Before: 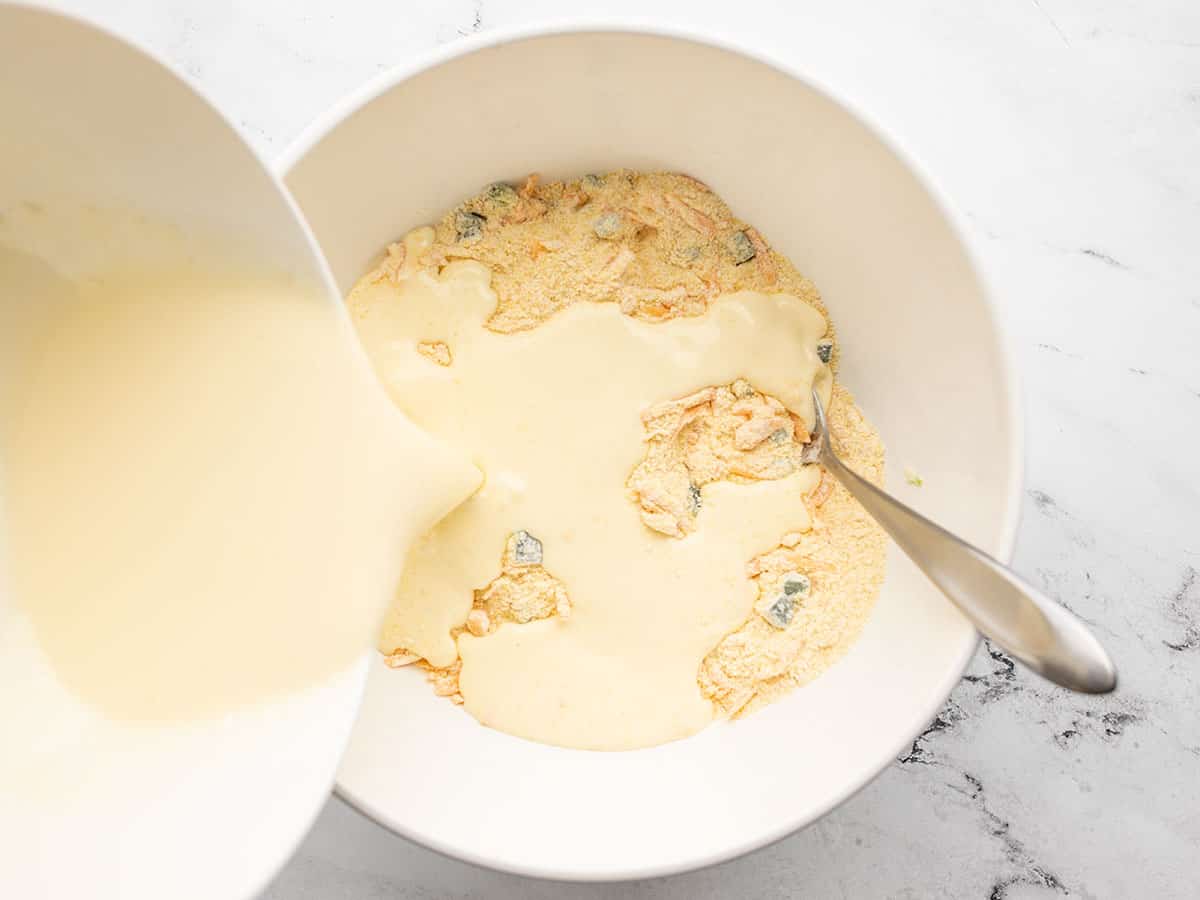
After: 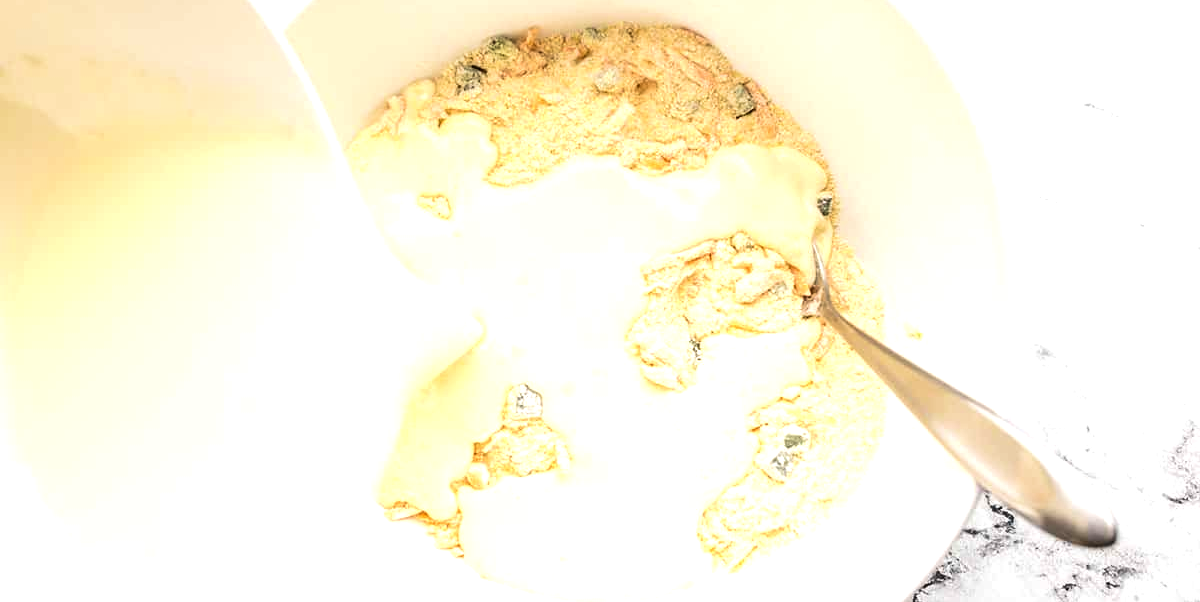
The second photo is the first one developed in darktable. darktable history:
tone equalizer: -8 EV -0.737 EV, -7 EV -0.702 EV, -6 EV -0.601 EV, -5 EV -0.383 EV, -3 EV 0.397 EV, -2 EV 0.6 EV, -1 EV 0.688 EV, +0 EV 0.753 EV, edges refinement/feathering 500, mask exposure compensation -1.57 EV, preserve details no
crop: top 16.35%, bottom 16.692%
velvia: on, module defaults
